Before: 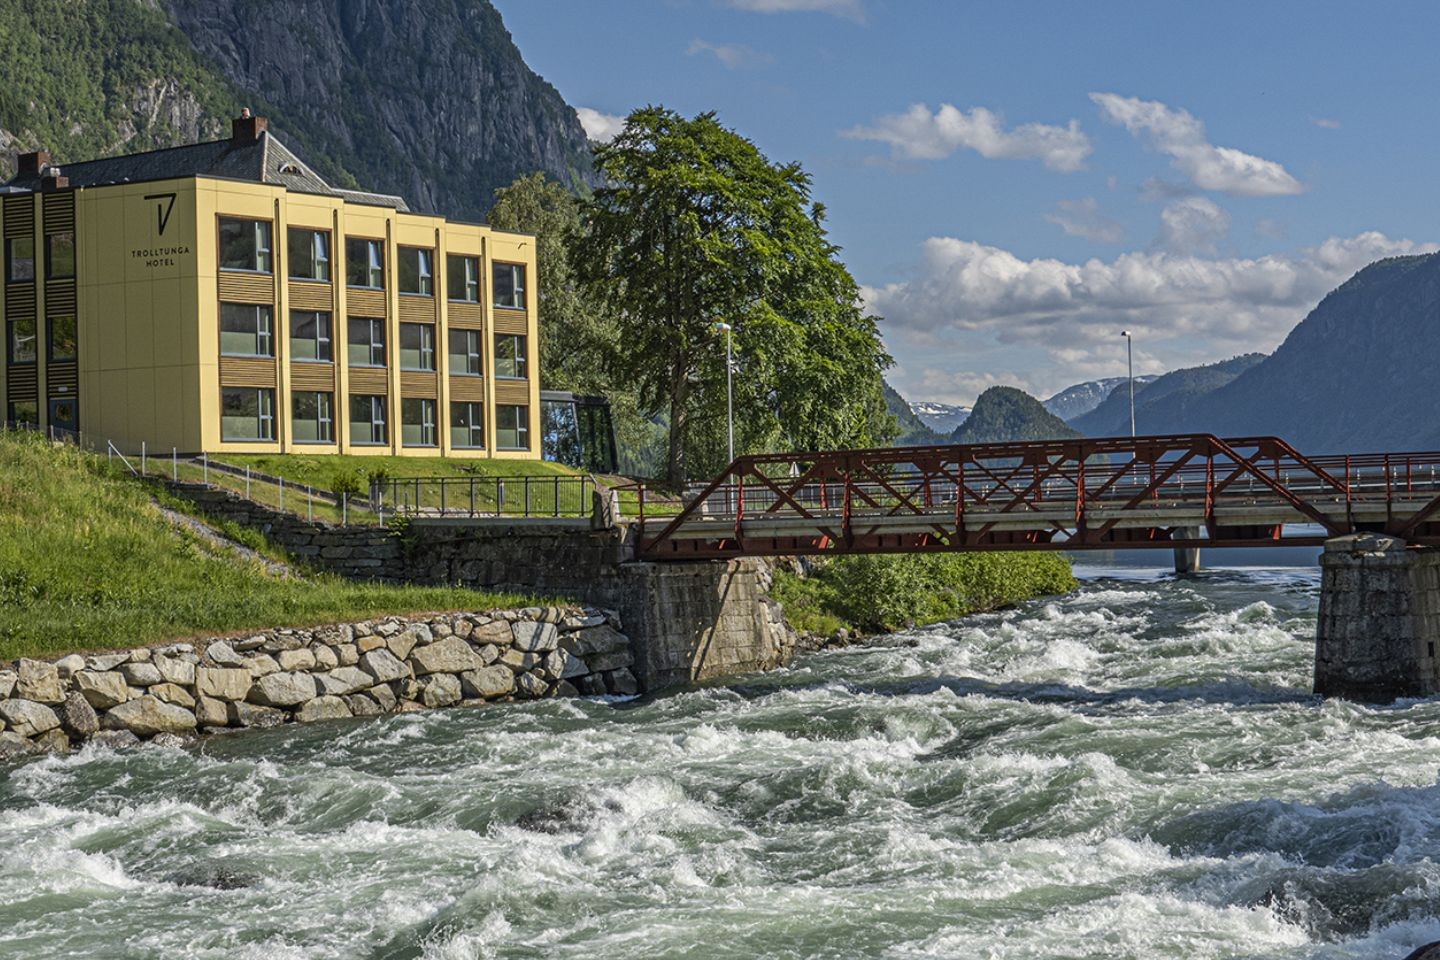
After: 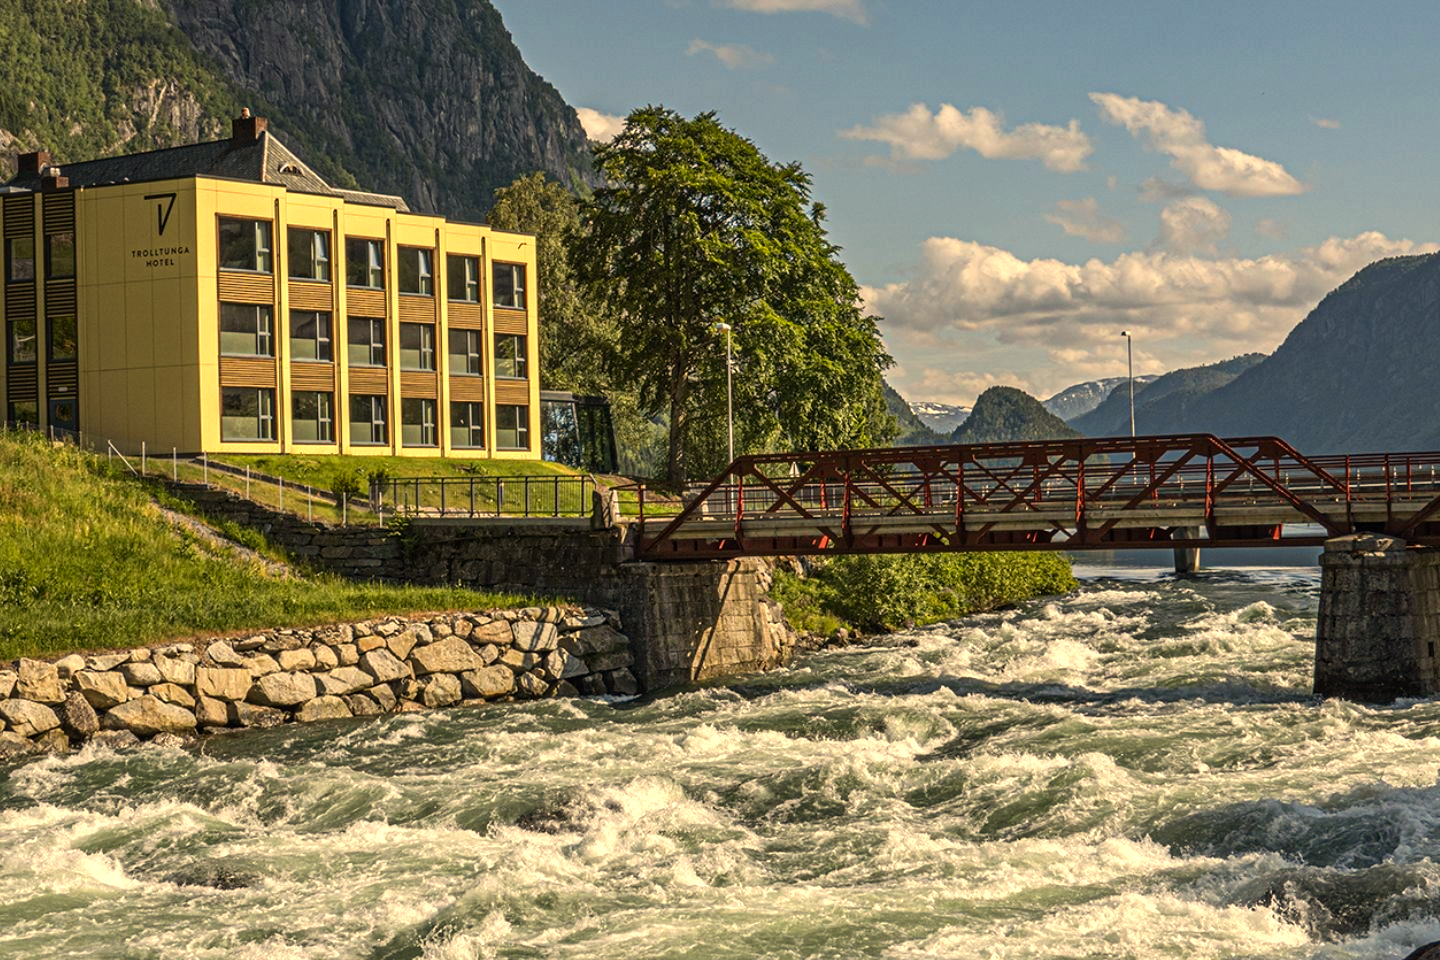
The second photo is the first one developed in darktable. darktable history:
white balance: red 1.138, green 0.996, blue 0.812
tone equalizer: -8 EV -0.417 EV, -7 EV -0.389 EV, -6 EV -0.333 EV, -5 EV -0.222 EV, -3 EV 0.222 EV, -2 EV 0.333 EV, -1 EV 0.389 EV, +0 EV 0.417 EV, edges refinement/feathering 500, mask exposure compensation -1.57 EV, preserve details no
contrast brightness saturation: contrast 0.04, saturation 0.16
